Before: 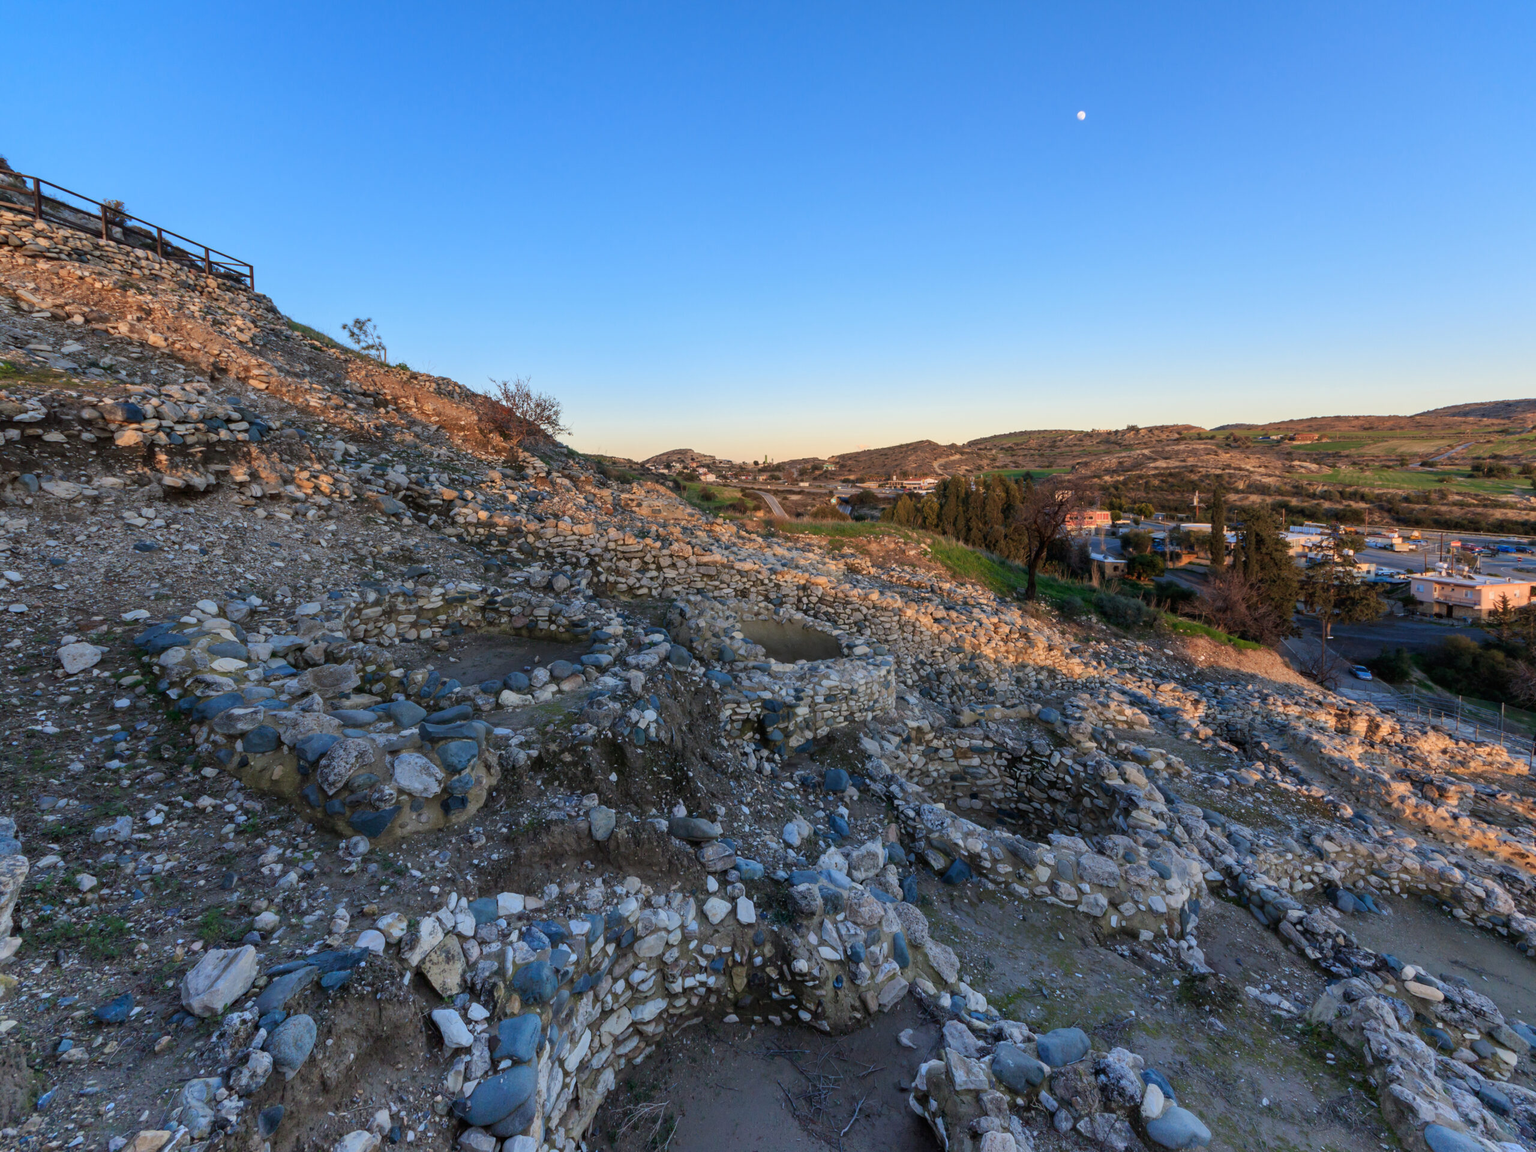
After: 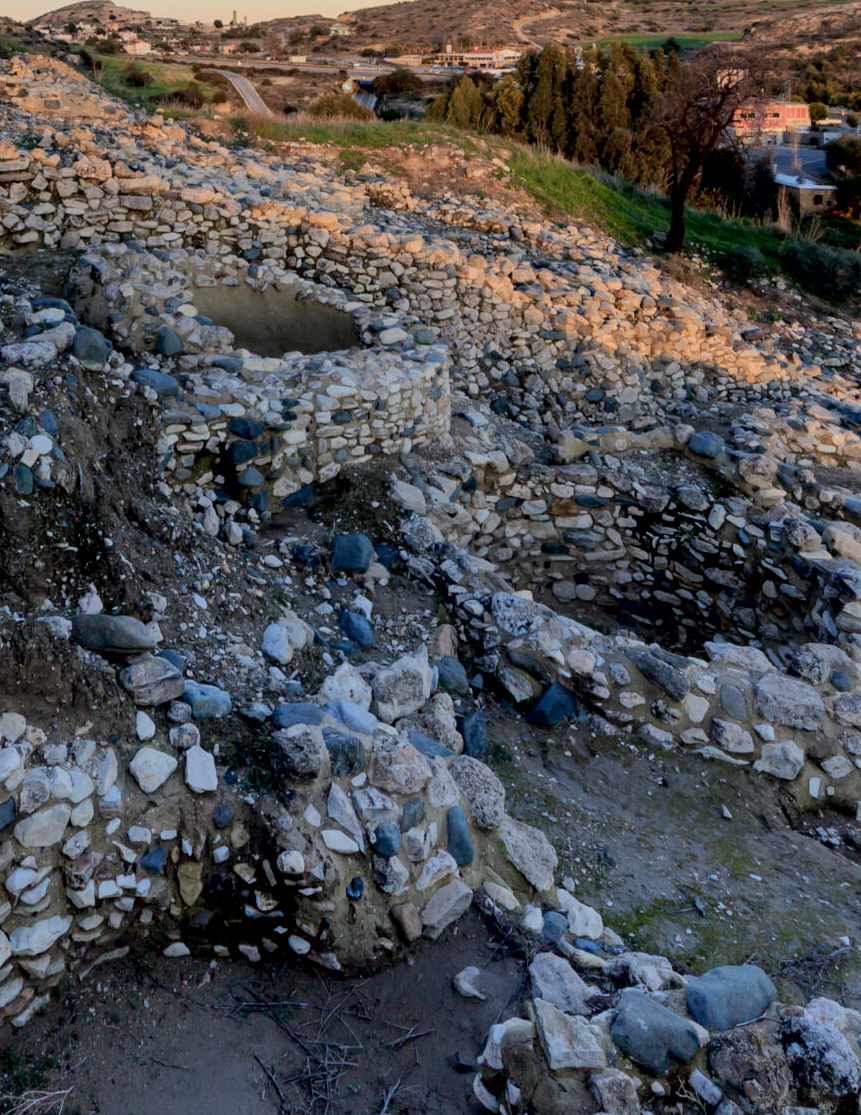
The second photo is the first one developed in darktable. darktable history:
crop: left 40.705%, top 39.007%, right 25.657%, bottom 2.882%
exposure: black level correction 0.011, exposure -0.479 EV, compensate exposure bias true, compensate highlight preservation false
tone curve: curves: ch0 [(0, 0) (0.003, 0.004) (0.011, 0.015) (0.025, 0.033) (0.044, 0.059) (0.069, 0.092) (0.1, 0.132) (0.136, 0.18) (0.177, 0.235) (0.224, 0.297) (0.277, 0.366) (0.335, 0.44) (0.399, 0.52) (0.468, 0.594) (0.543, 0.661) (0.623, 0.727) (0.709, 0.79) (0.801, 0.86) (0.898, 0.928) (1, 1)], color space Lab, independent channels, preserve colors none
color correction: highlights a* 0.056, highlights b* -0.293
